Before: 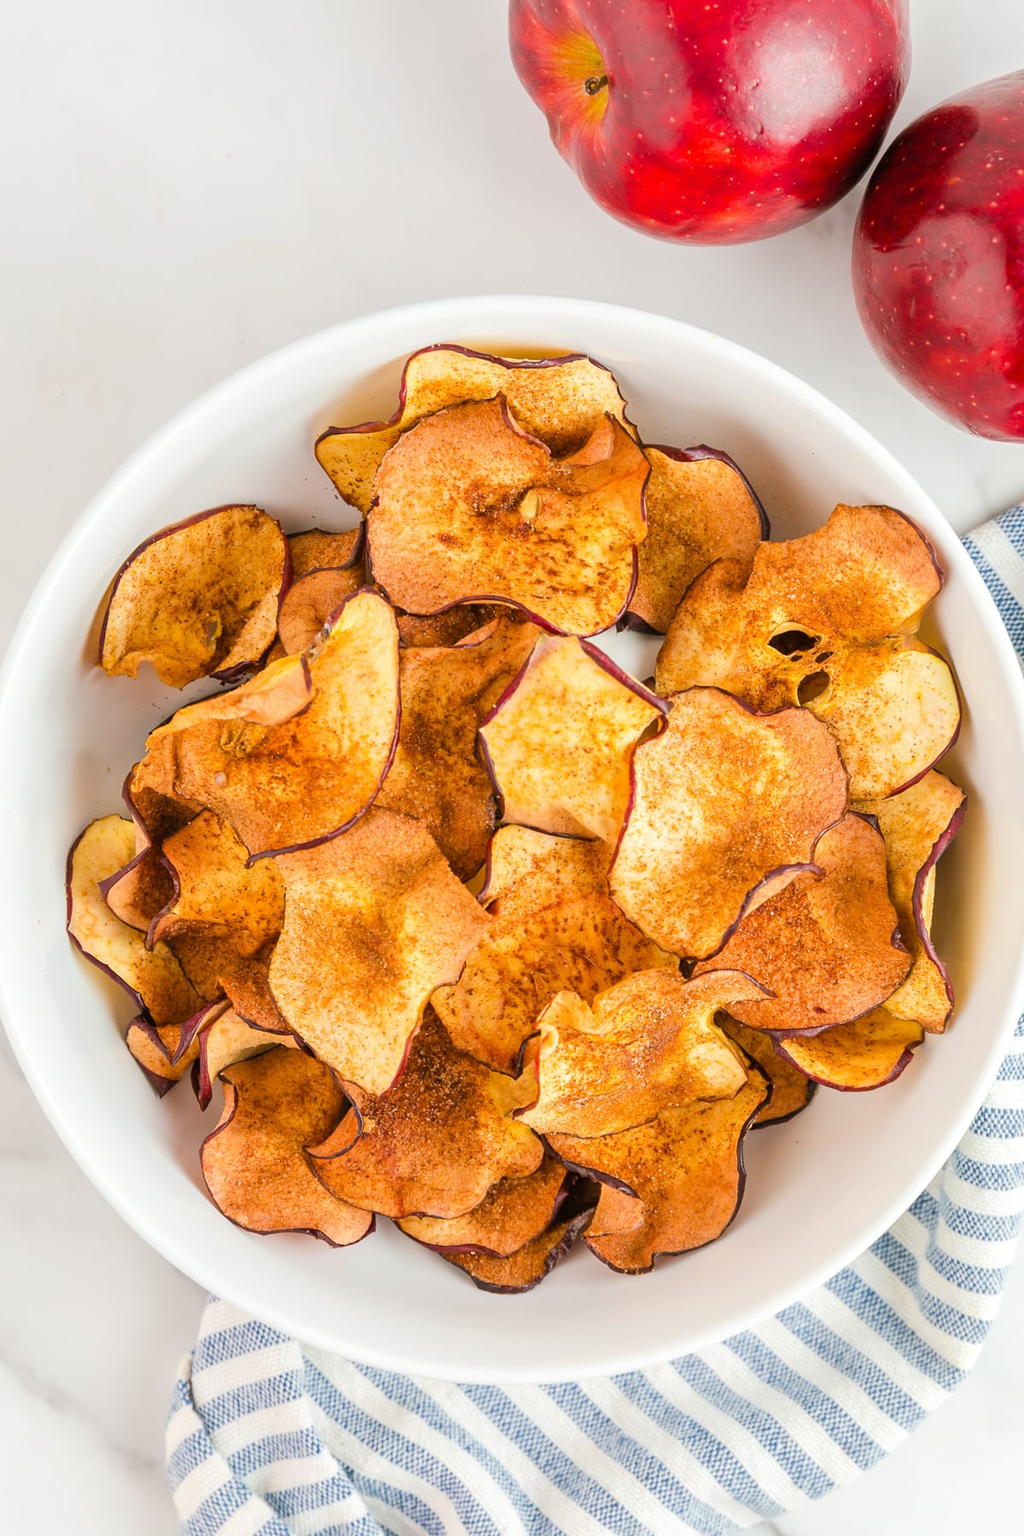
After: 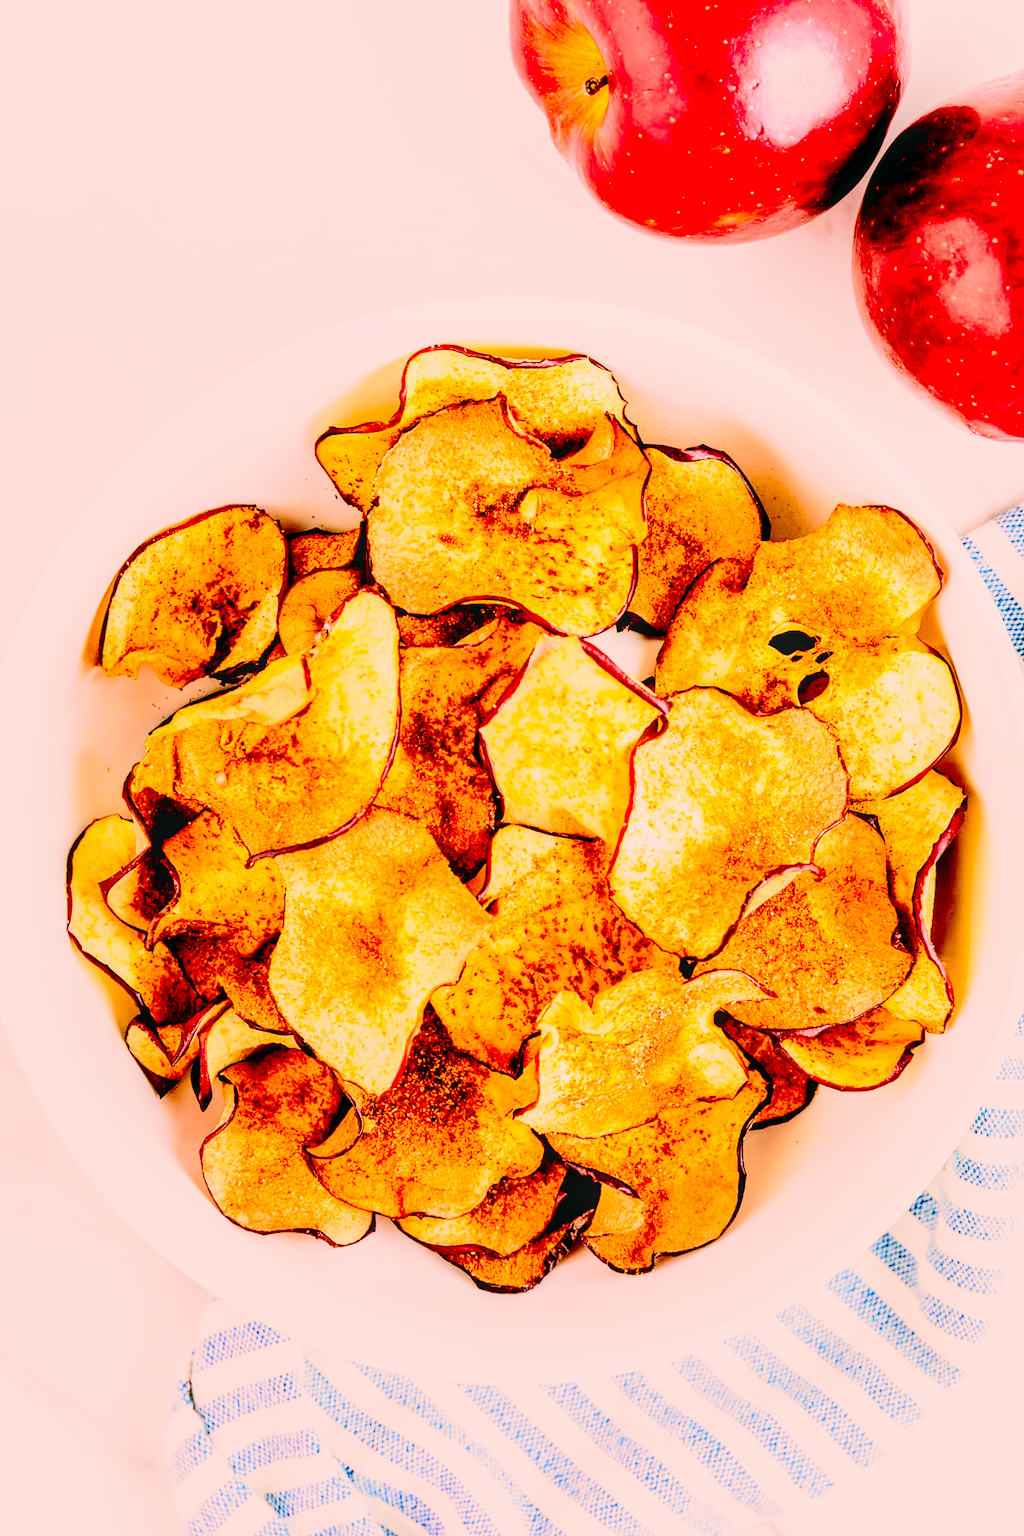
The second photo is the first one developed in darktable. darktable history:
tone curve: curves: ch0 [(0, 0.017) (0.091, 0.046) (0.298, 0.287) (0.439, 0.482) (0.64, 0.729) (0.785, 0.817) (0.995, 0.917)]; ch1 [(0, 0) (0.384, 0.365) (0.463, 0.447) (0.486, 0.474) (0.503, 0.497) (0.526, 0.52) (0.555, 0.564) (0.578, 0.595) (0.638, 0.644) (0.766, 0.773) (1, 1)]; ch2 [(0, 0) (0.374, 0.344) (0.449, 0.434) (0.501, 0.501) (0.528, 0.519) (0.569, 0.589) (0.61, 0.646) (0.666, 0.688) (1, 1)], color space Lab, independent channels, preserve colors none
exposure: black level correction 0.056, compensate highlight preservation false
velvia: strength 45%
base curve: curves: ch0 [(0, 0) (0.032, 0.037) (0.105, 0.228) (0.435, 0.76) (0.856, 0.983) (1, 1)], preserve colors none
local contrast: detail 130%
color correction: highlights a* 12.23, highlights b* 5.41
